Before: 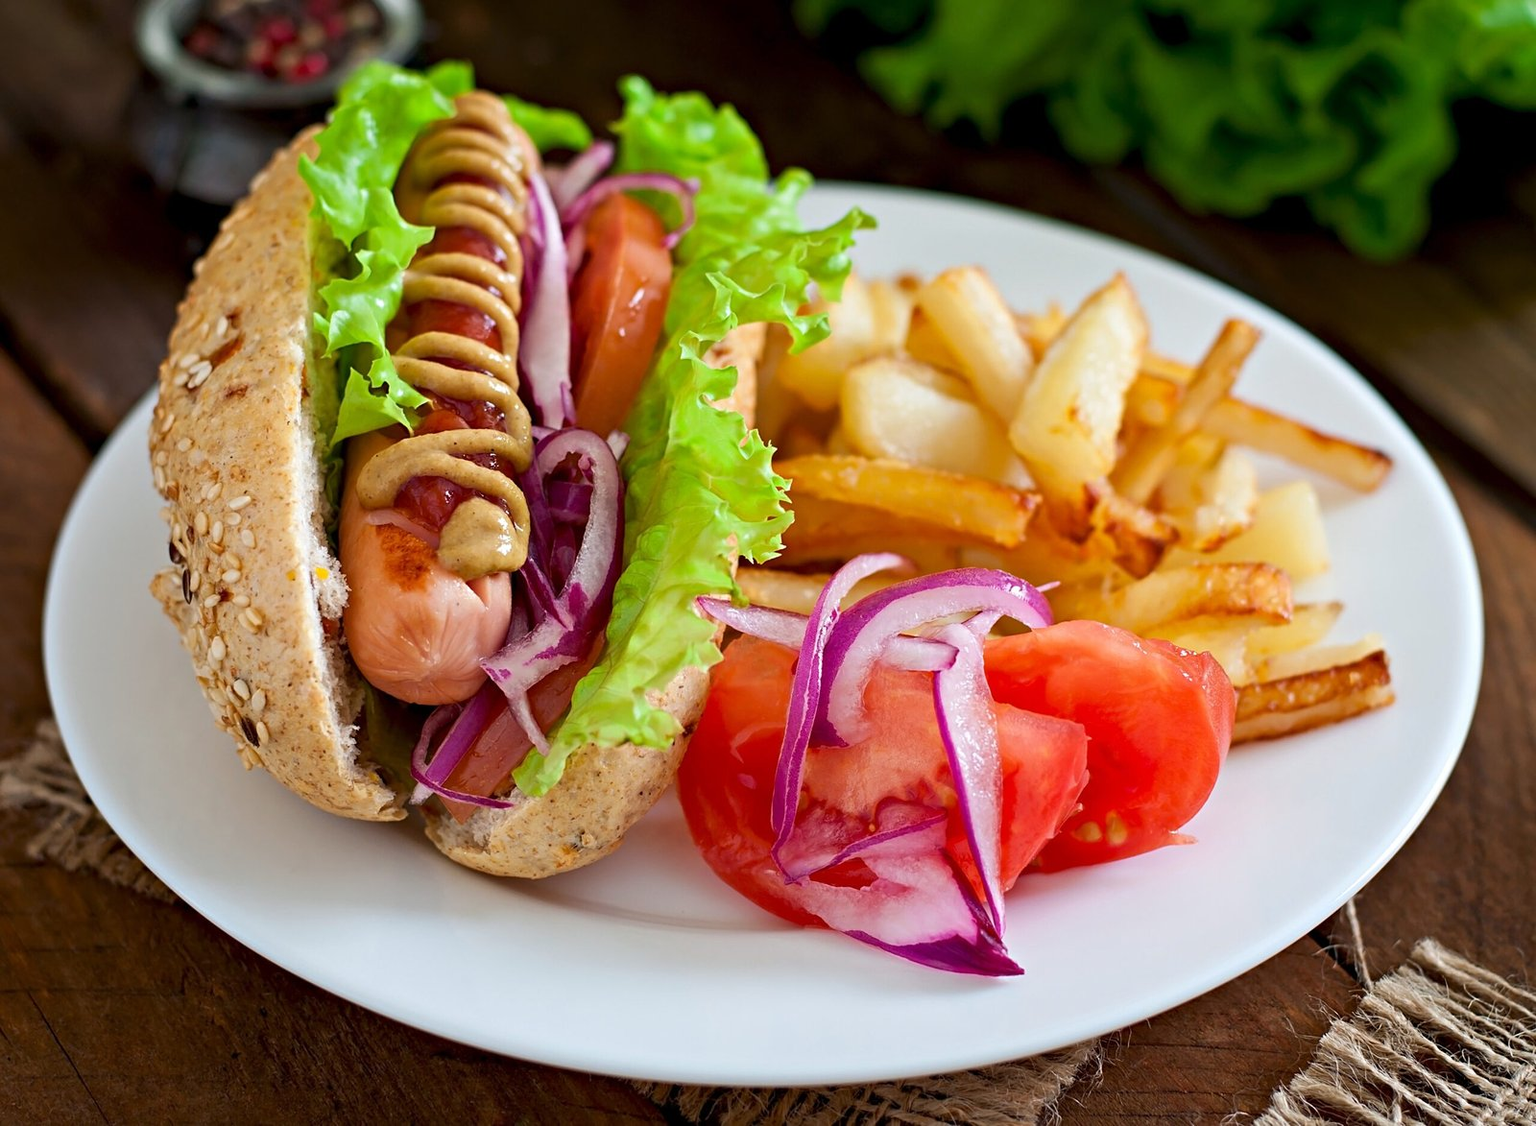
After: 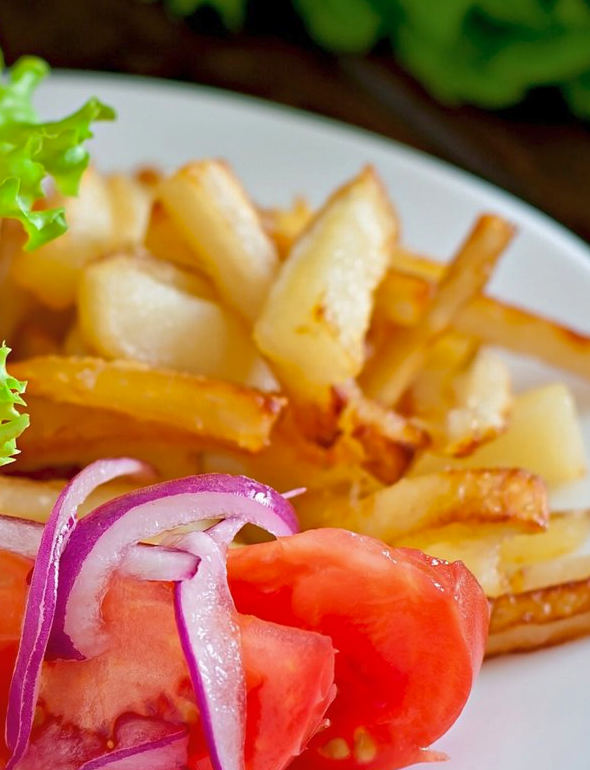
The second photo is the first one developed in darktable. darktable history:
shadows and highlights: on, module defaults
crop and rotate: left 49.936%, top 10.094%, right 13.136%, bottom 24.256%
